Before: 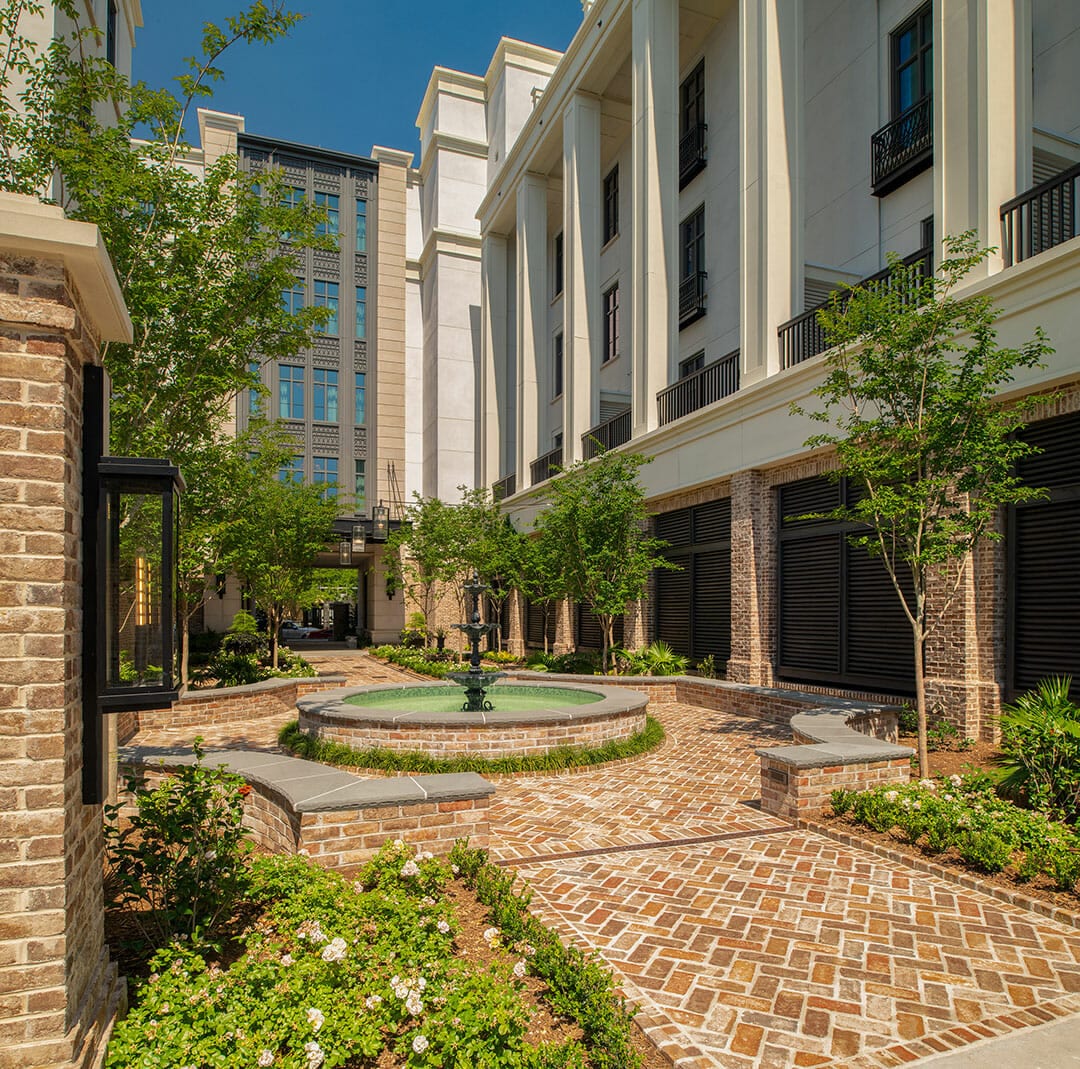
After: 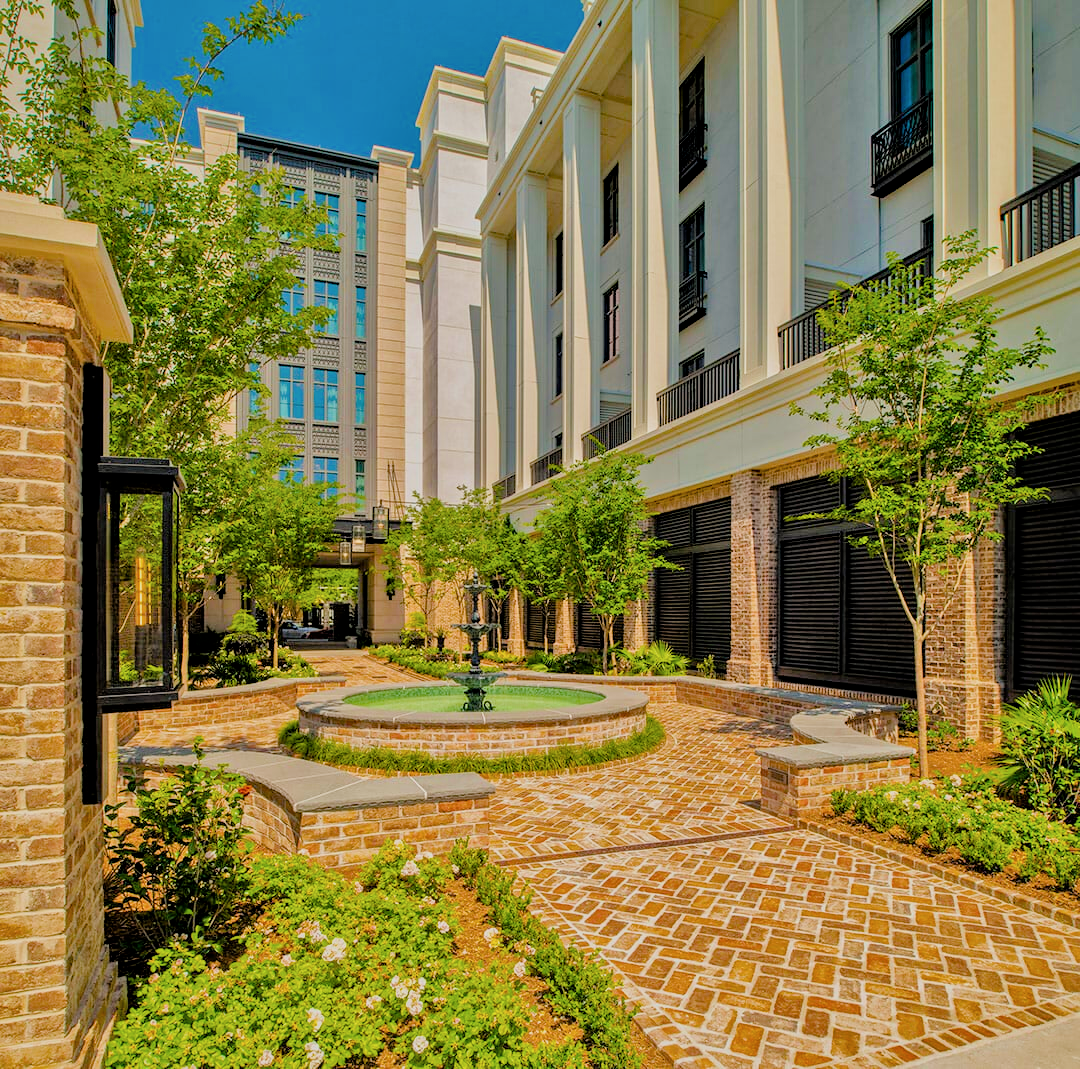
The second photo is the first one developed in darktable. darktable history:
local contrast: mode bilateral grid, contrast 20, coarseness 50, detail 120%, midtone range 0.2
contrast brightness saturation: saturation -0.05
filmic rgb: black relative exposure -7.32 EV, white relative exposure 5.09 EV, hardness 3.2
tone equalizer: -7 EV 0.15 EV, -6 EV 0.6 EV, -5 EV 1.15 EV, -4 EV 1.33 EV, -3 EV 1.15 EV, -2 EV 0.6 EV, -1 EV 0.15 EV, mask exposure compensation -0.5 EV
velvia: strength 15% | blend: blend mode lighten, opacity 100%; mask: uniform (no mask)
color balance rgb: perceptual saturation grading › global saturation 40%, global vibrance 15%
haze removal: compatibility mode true, adaptive false
